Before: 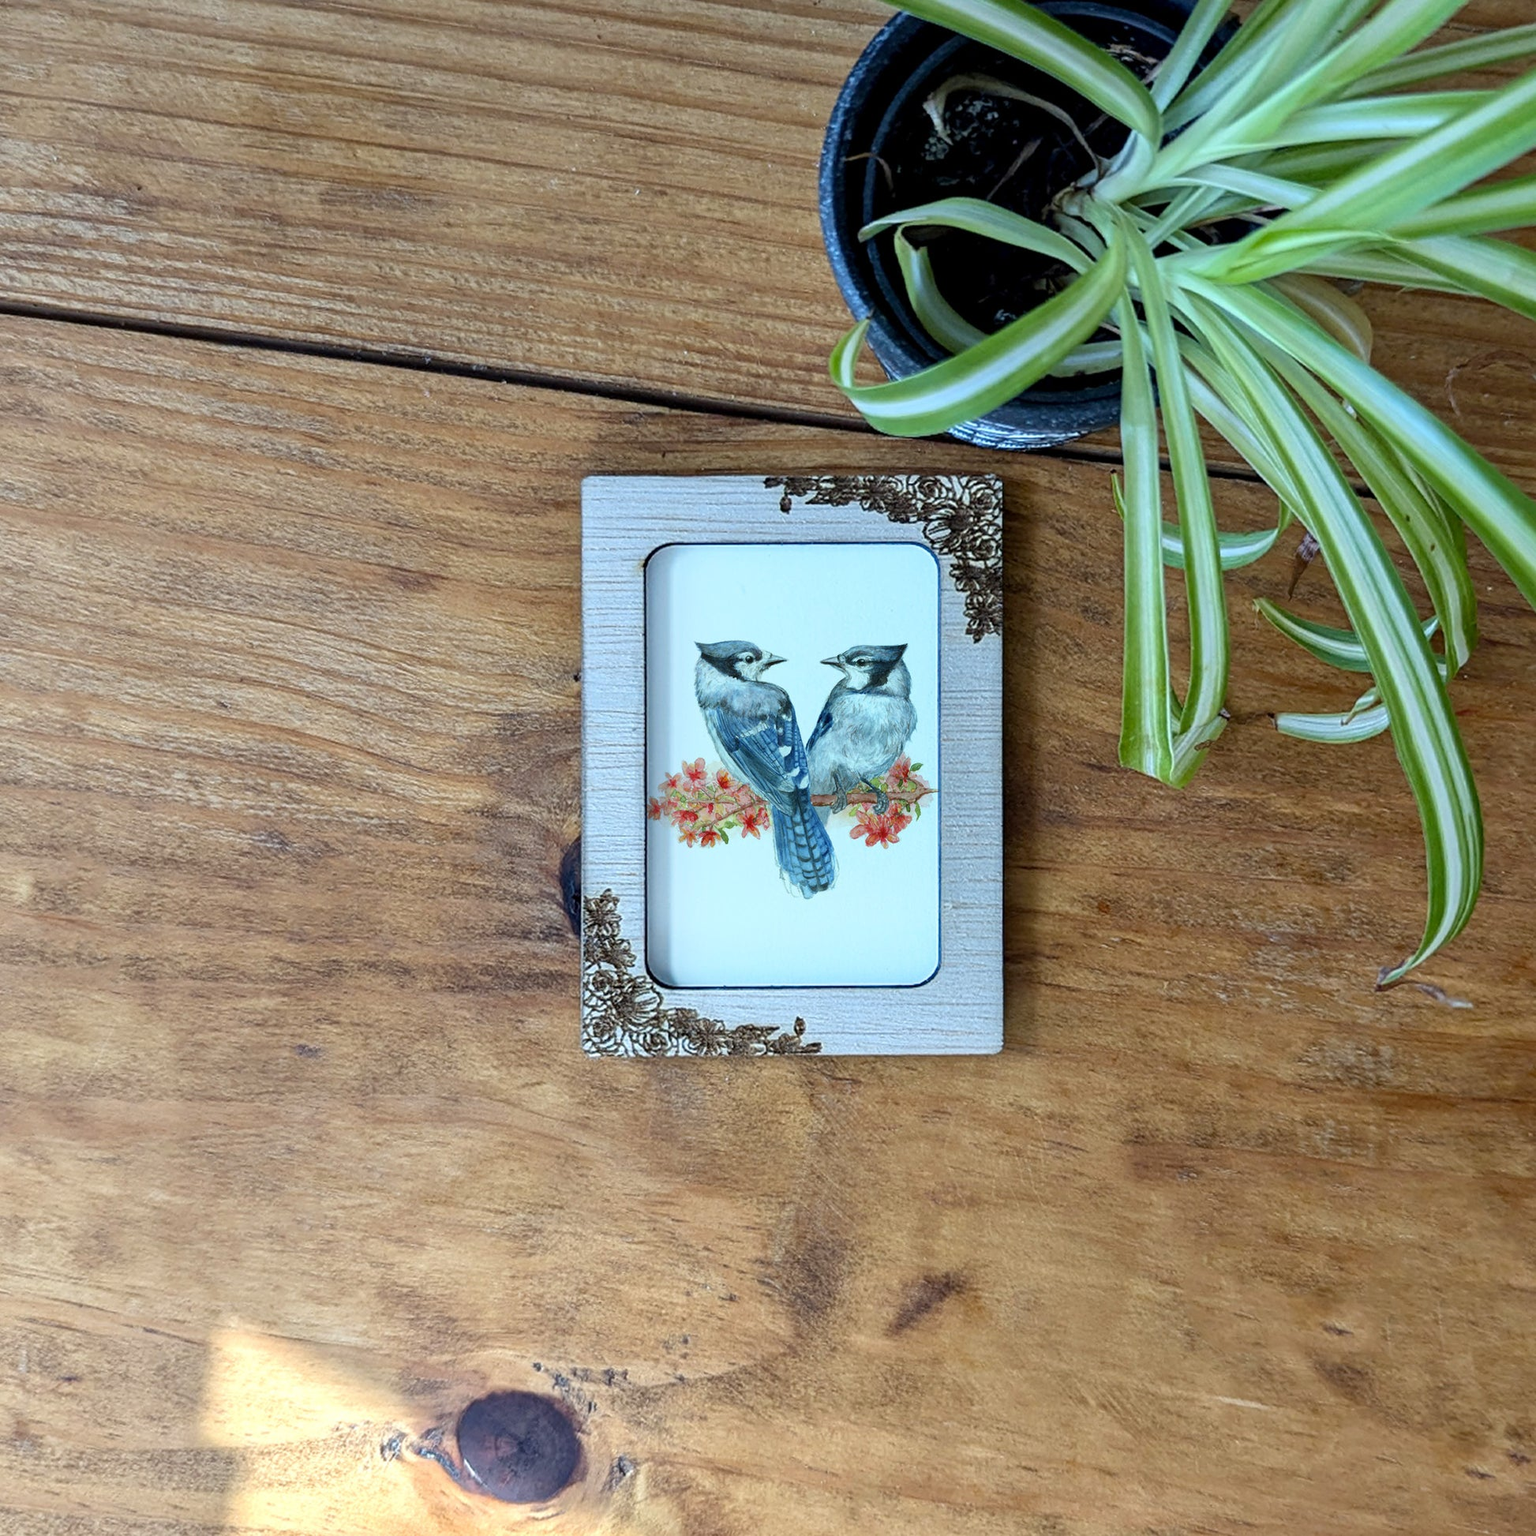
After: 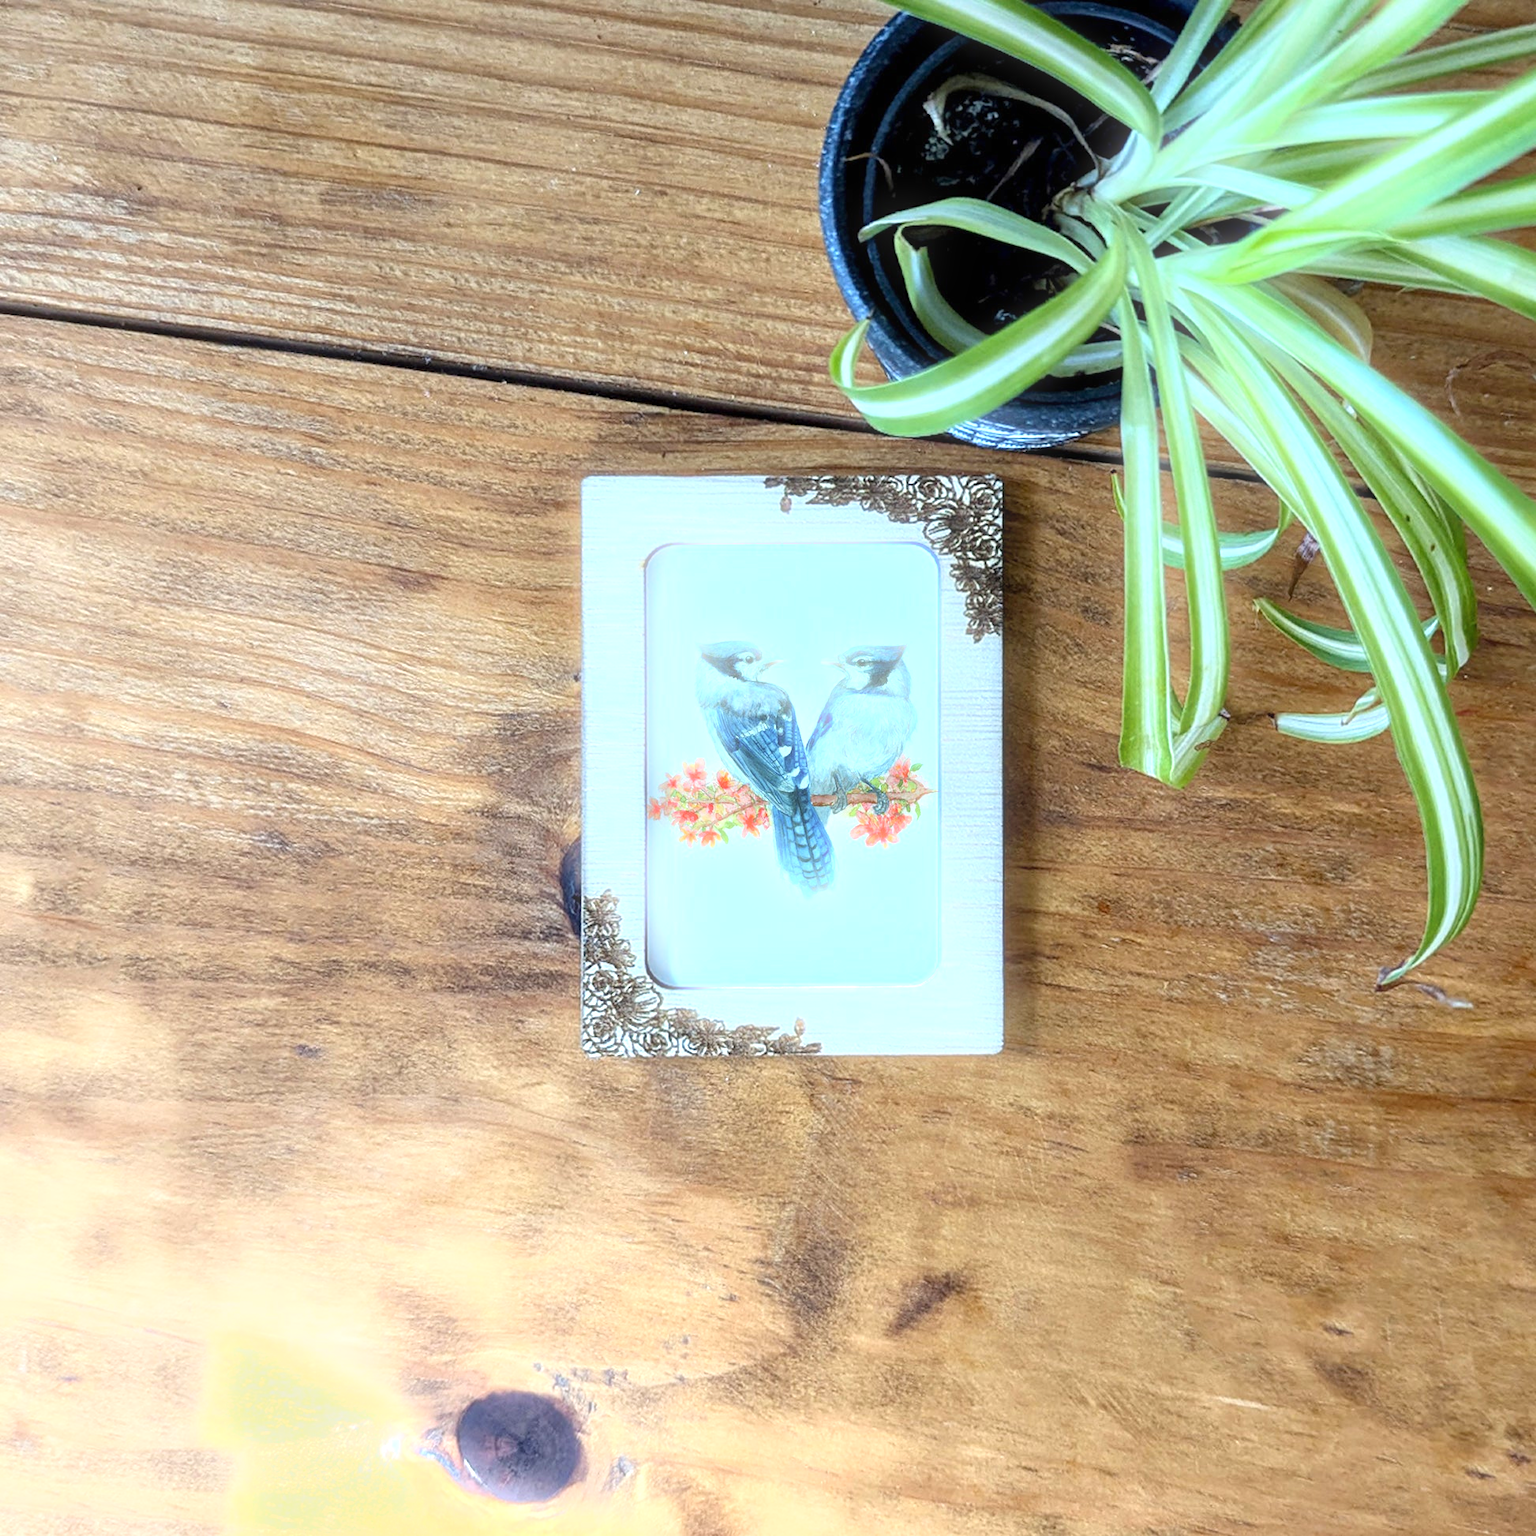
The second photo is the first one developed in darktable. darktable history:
bloom: size 5%, threshold 95%, strength 15%
exposure: black level correction 0, exposure 0.7 EV, compensate exposure bias true, compensate highlight preservation false
